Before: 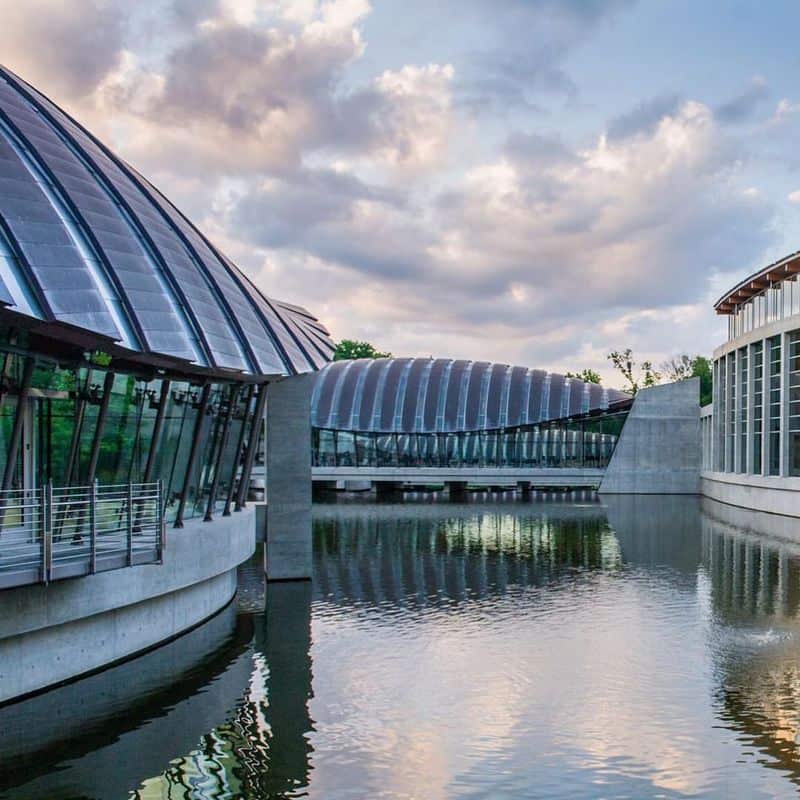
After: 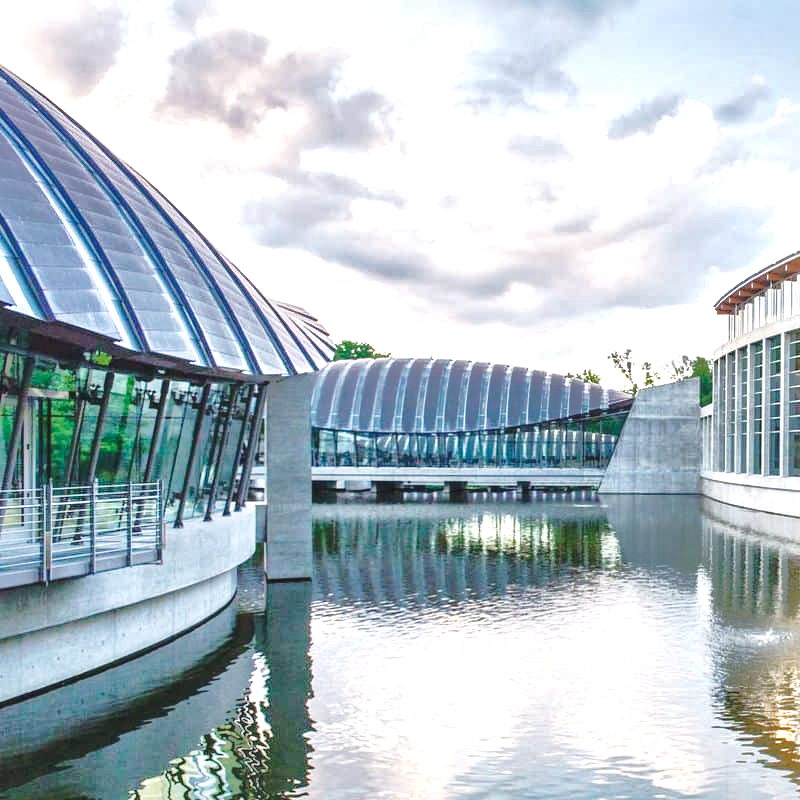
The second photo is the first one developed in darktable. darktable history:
shadows and highlights: shadows 39.38, highlights -60.09
exposure: black level correction 0, exposure 0.894 EV, compensate highlight preservation false
base curve: curves: ch0 [(0, 0.007) (0.028, 0.063) (0.121, 0.311) (0.46, 0.743) (0.859, 0.957) (1, 1)], preserve colors none
local contrast: mode bilateral grid, contrast 19, coarseness 50, detail 150%, midtone range 0.2
